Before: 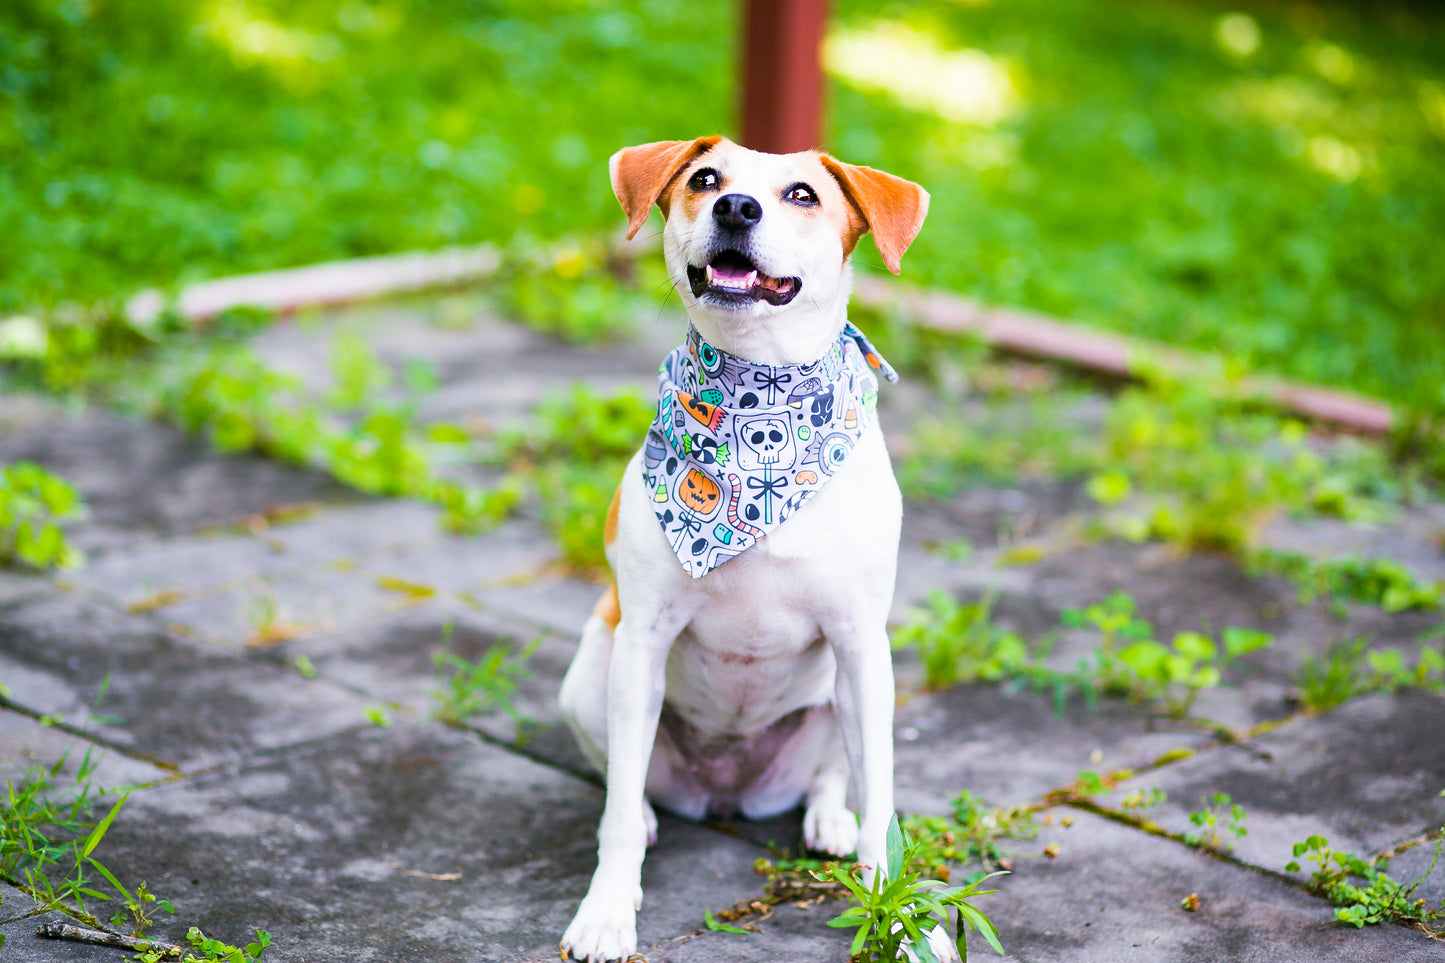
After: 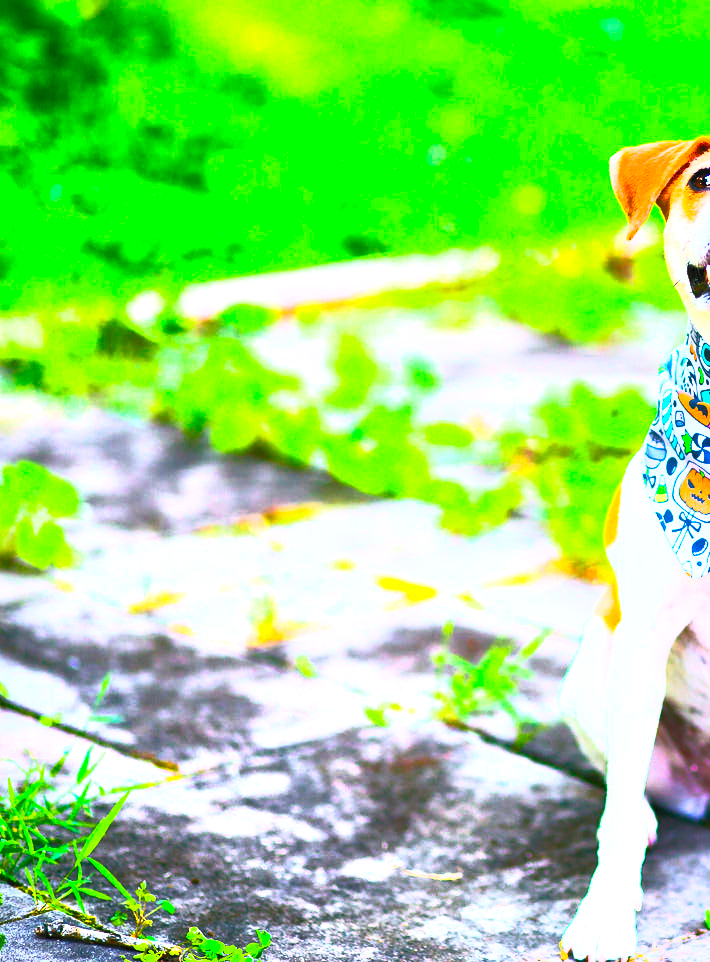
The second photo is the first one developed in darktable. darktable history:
crop and rotate: left 0%, top 0%, right 50.845%
color balance rgb: perceptual saturation grading › global saturation 20%, global vibrance 20%
contrast brightness saturation: contrast 1, brightness 1, saturation 1
local contrast: mode bilateral grid, contrast 20, coarseness 50, detail 161%, midtone range 0.2
